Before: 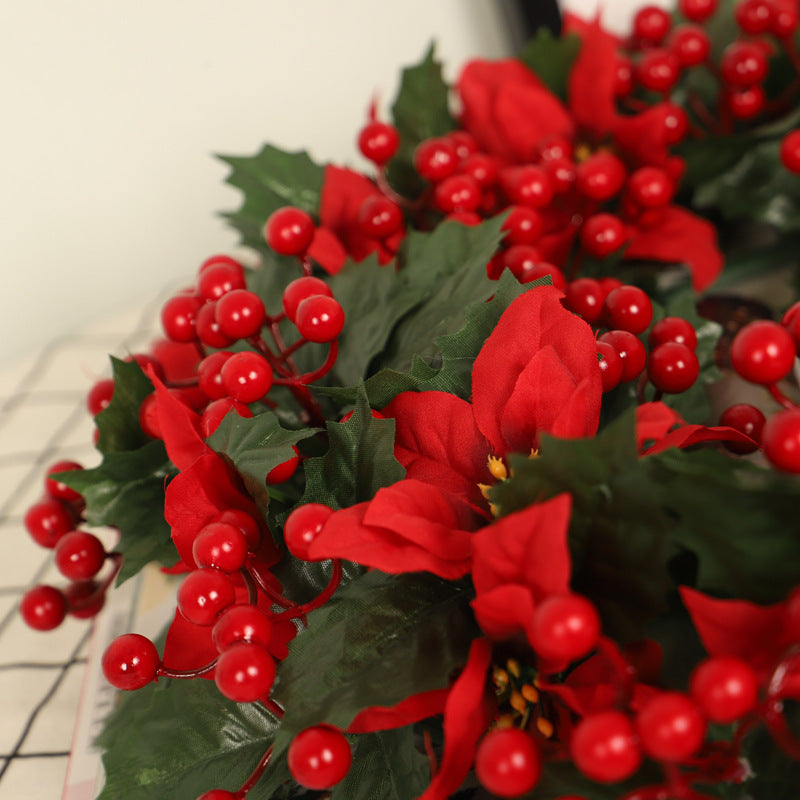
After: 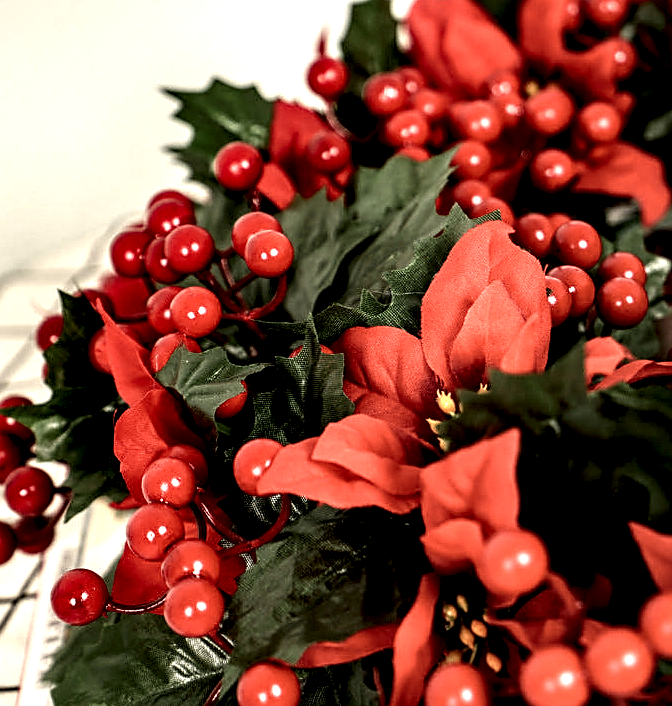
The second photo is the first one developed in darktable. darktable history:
local contrast: highlights 115%, shadows 42%, detail 293%
crop: left 6.446%, top 8.188%, right 9.538%, bottom 3.548%
shadows and highlights: shadows 25, highlights -25
sharpen: on, module defaults
